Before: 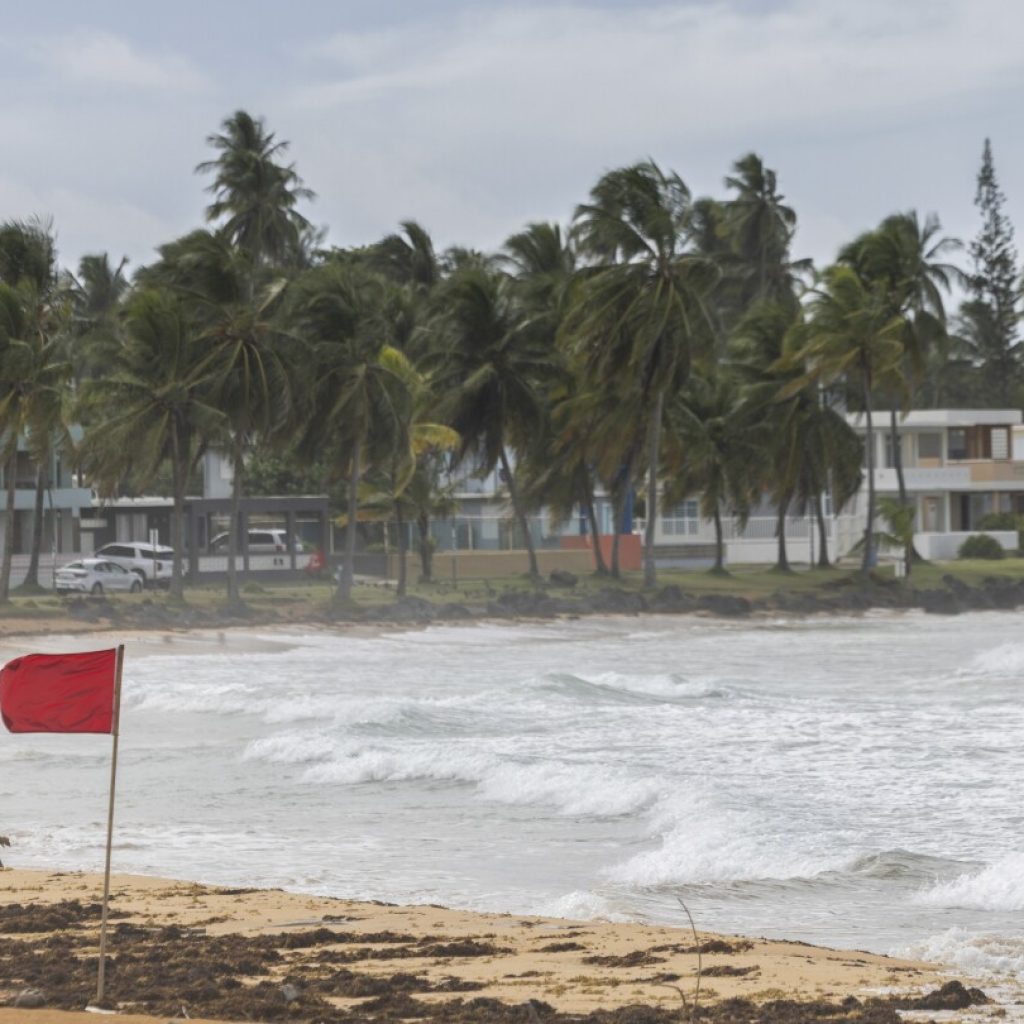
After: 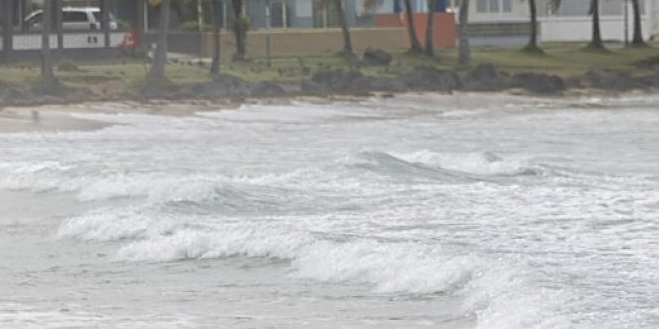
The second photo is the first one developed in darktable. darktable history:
sharpen: on, module defaults
crop: left 18.234%, top 50.999%, right 17.389%, bottom 16.852%
